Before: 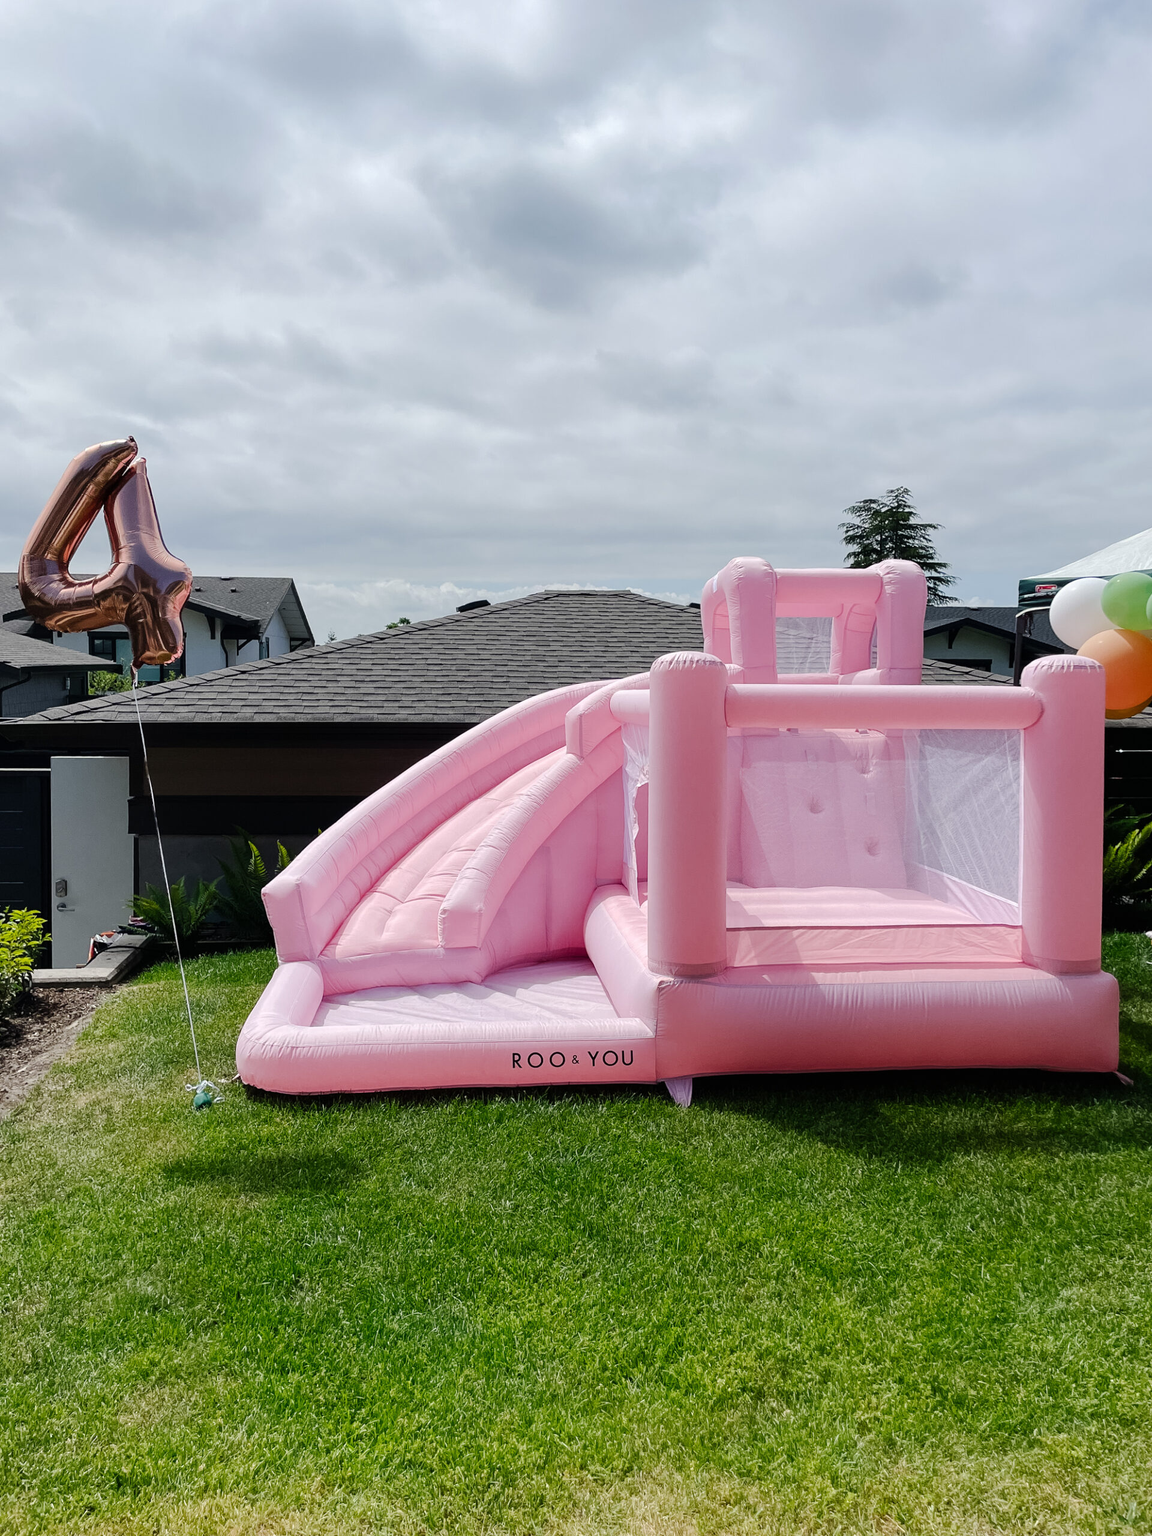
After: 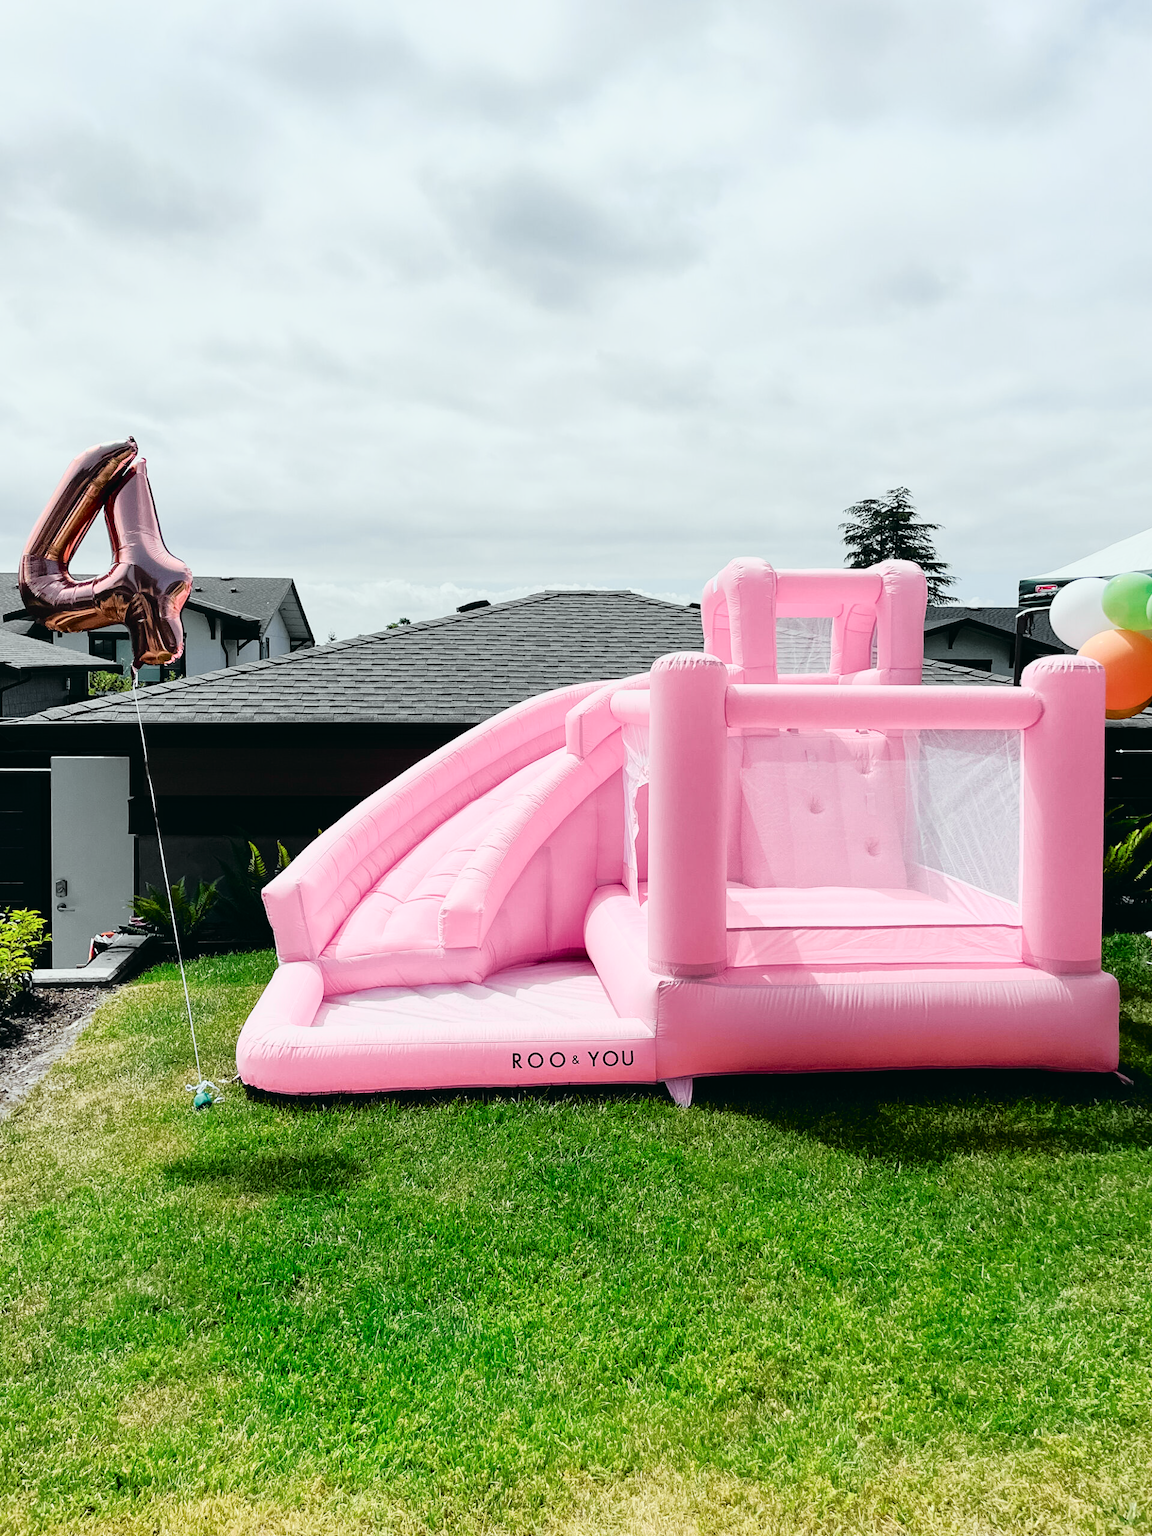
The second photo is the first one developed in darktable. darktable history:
tone curve: curves: ch0 [(0, 0.015) (0.091, 0.055) (0.184, 0.159) (0.304, 0.382) (0.492, 0.579) (0.628, 0.755) (0.832, 0.932) (0.984, 0.963)]; ch1 [(0, 0) (0.34, 0.235) (0.46, 0.46) (0.515, 0.502) (0.553, 0.567) (0.764, 0.815) (1, 1)]; ch2 [(0, 0) (0.44, 0.458) (0.479, 0.492) (0.524, 0.507) (0.557, 0.567) (0.673, 0.699) (1, 1)], color space Lab, independent channels, preserve colors none
